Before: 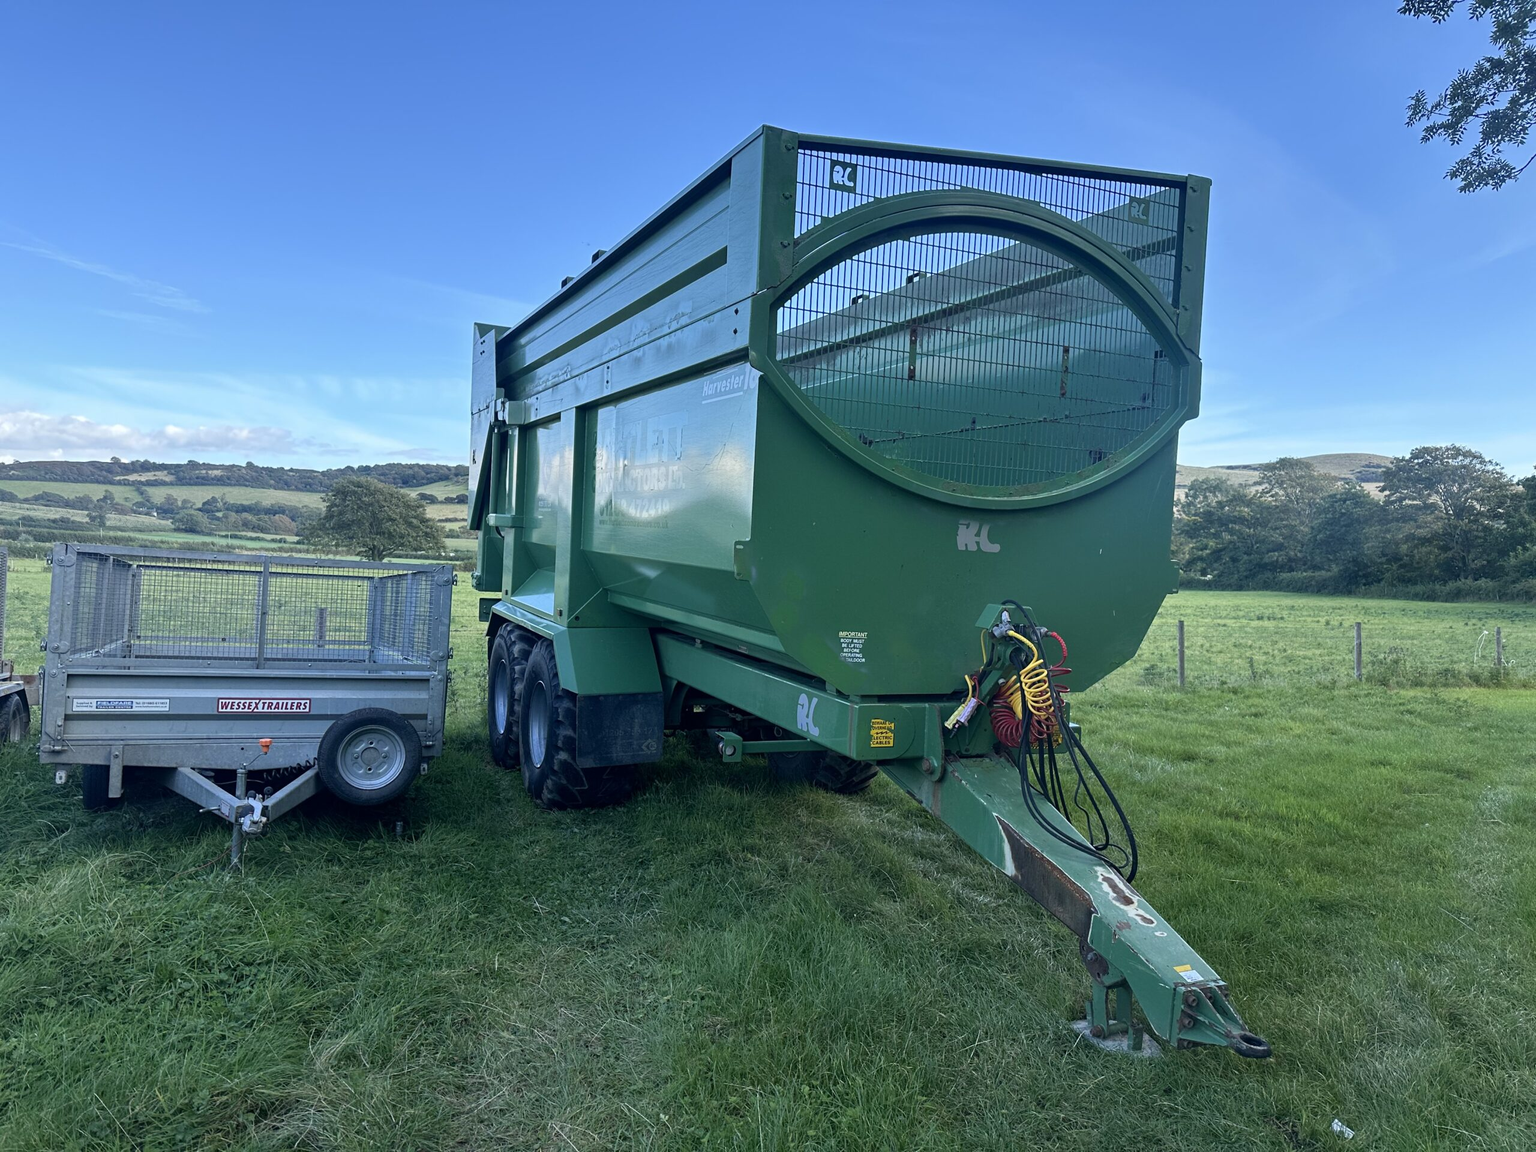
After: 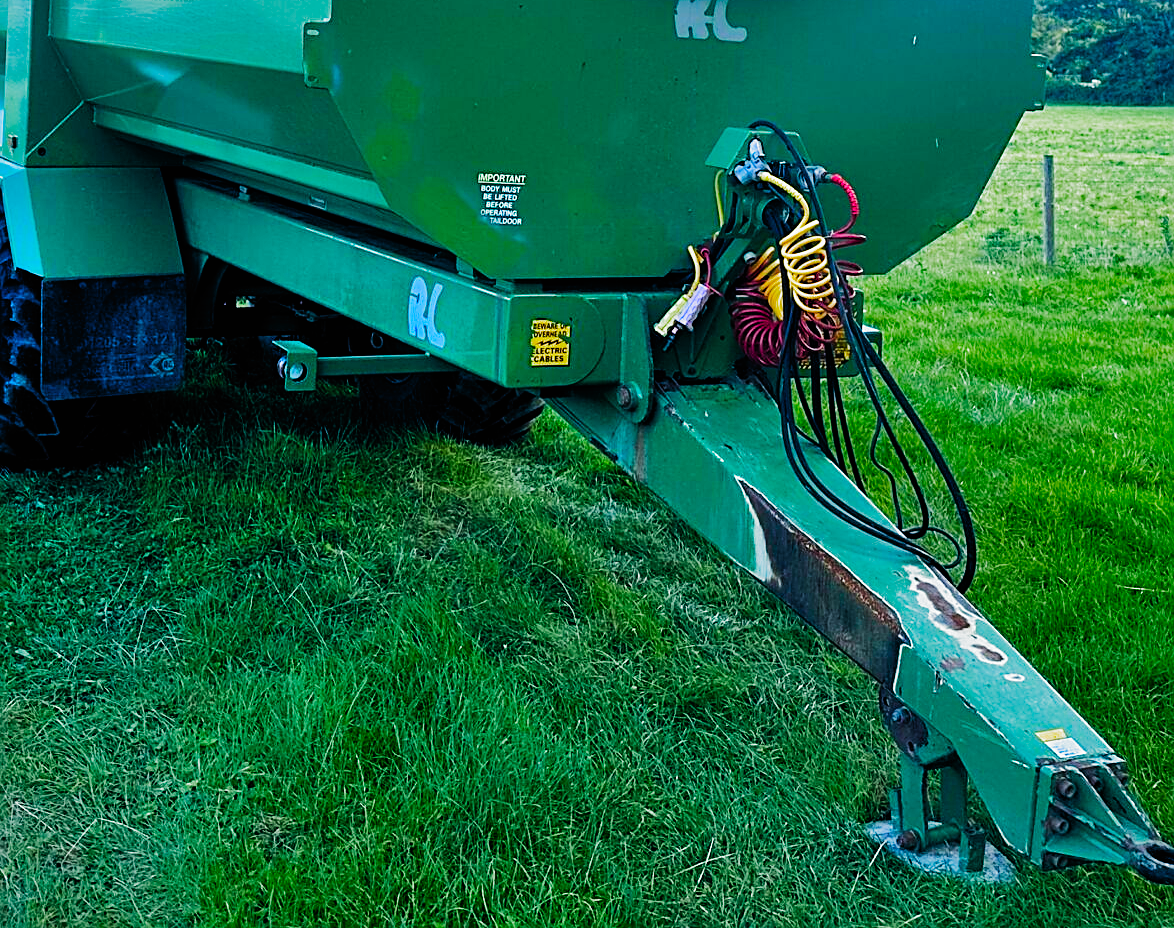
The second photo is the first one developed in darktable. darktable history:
crop: left 35.976%, top 45.819%, right 18.162%, bottom 5.807%
filmic rgb: black relative exposure -6.43 EV, white relative exposure 2.43 EV, threshold 3 EV, hardness 5.27, latitude 0.1%, contrast 1.425, highlights saturation mix 2%, preserve chrominance no, color science v5 (2021), contrast in shadows safe, contrast in highlights safe, enable highlight reconstruction true
shadows and highlights: low approximation 0.01, soften with gaussian
contrast brightness saturation: contrast 0.04, saturation 0.16
sharpen: on, module defaults
color balance rgb: perceptual saturation grading › global saturation 25%, perceptual brilliance grading › mid-tones 10%, perceptual brilliance grading › shadows 15%, global vibrance 20%
